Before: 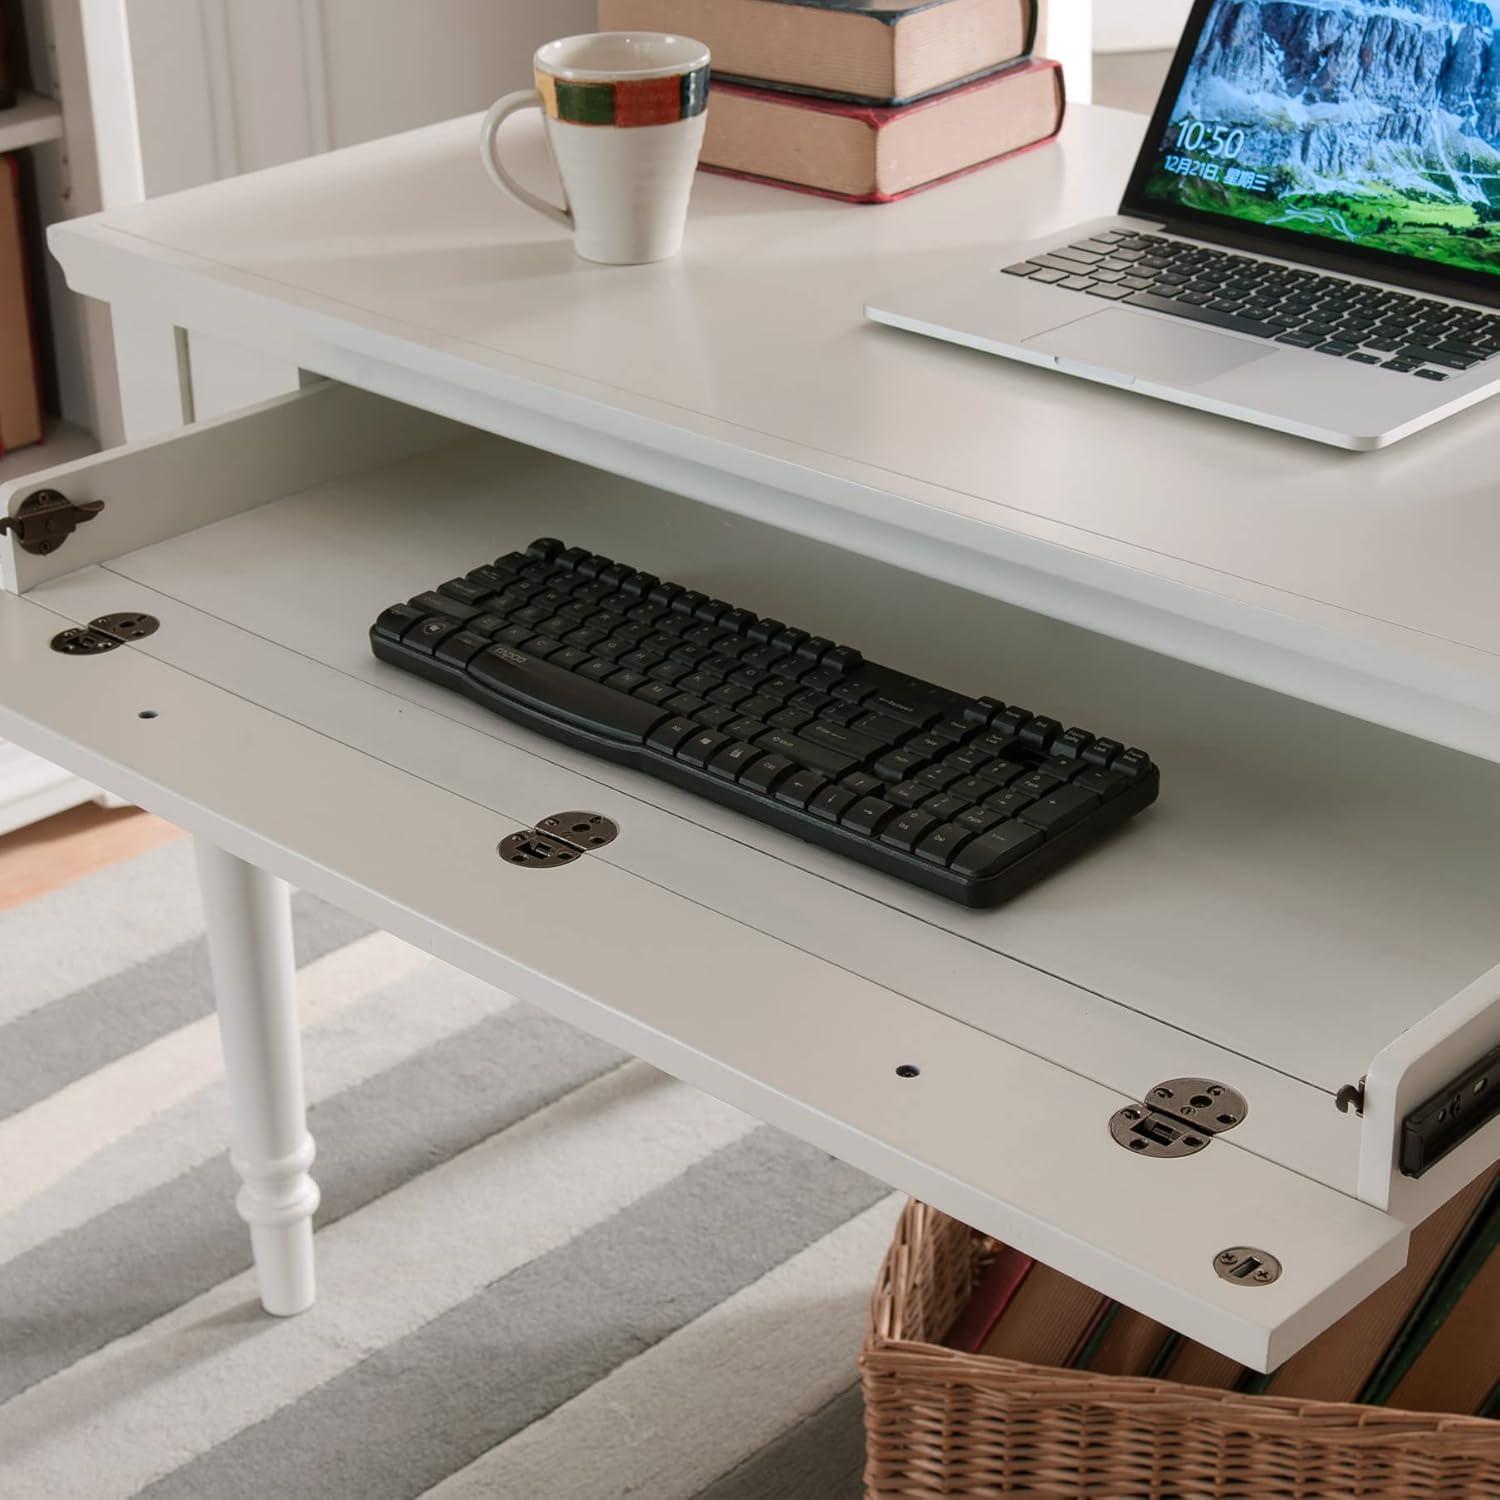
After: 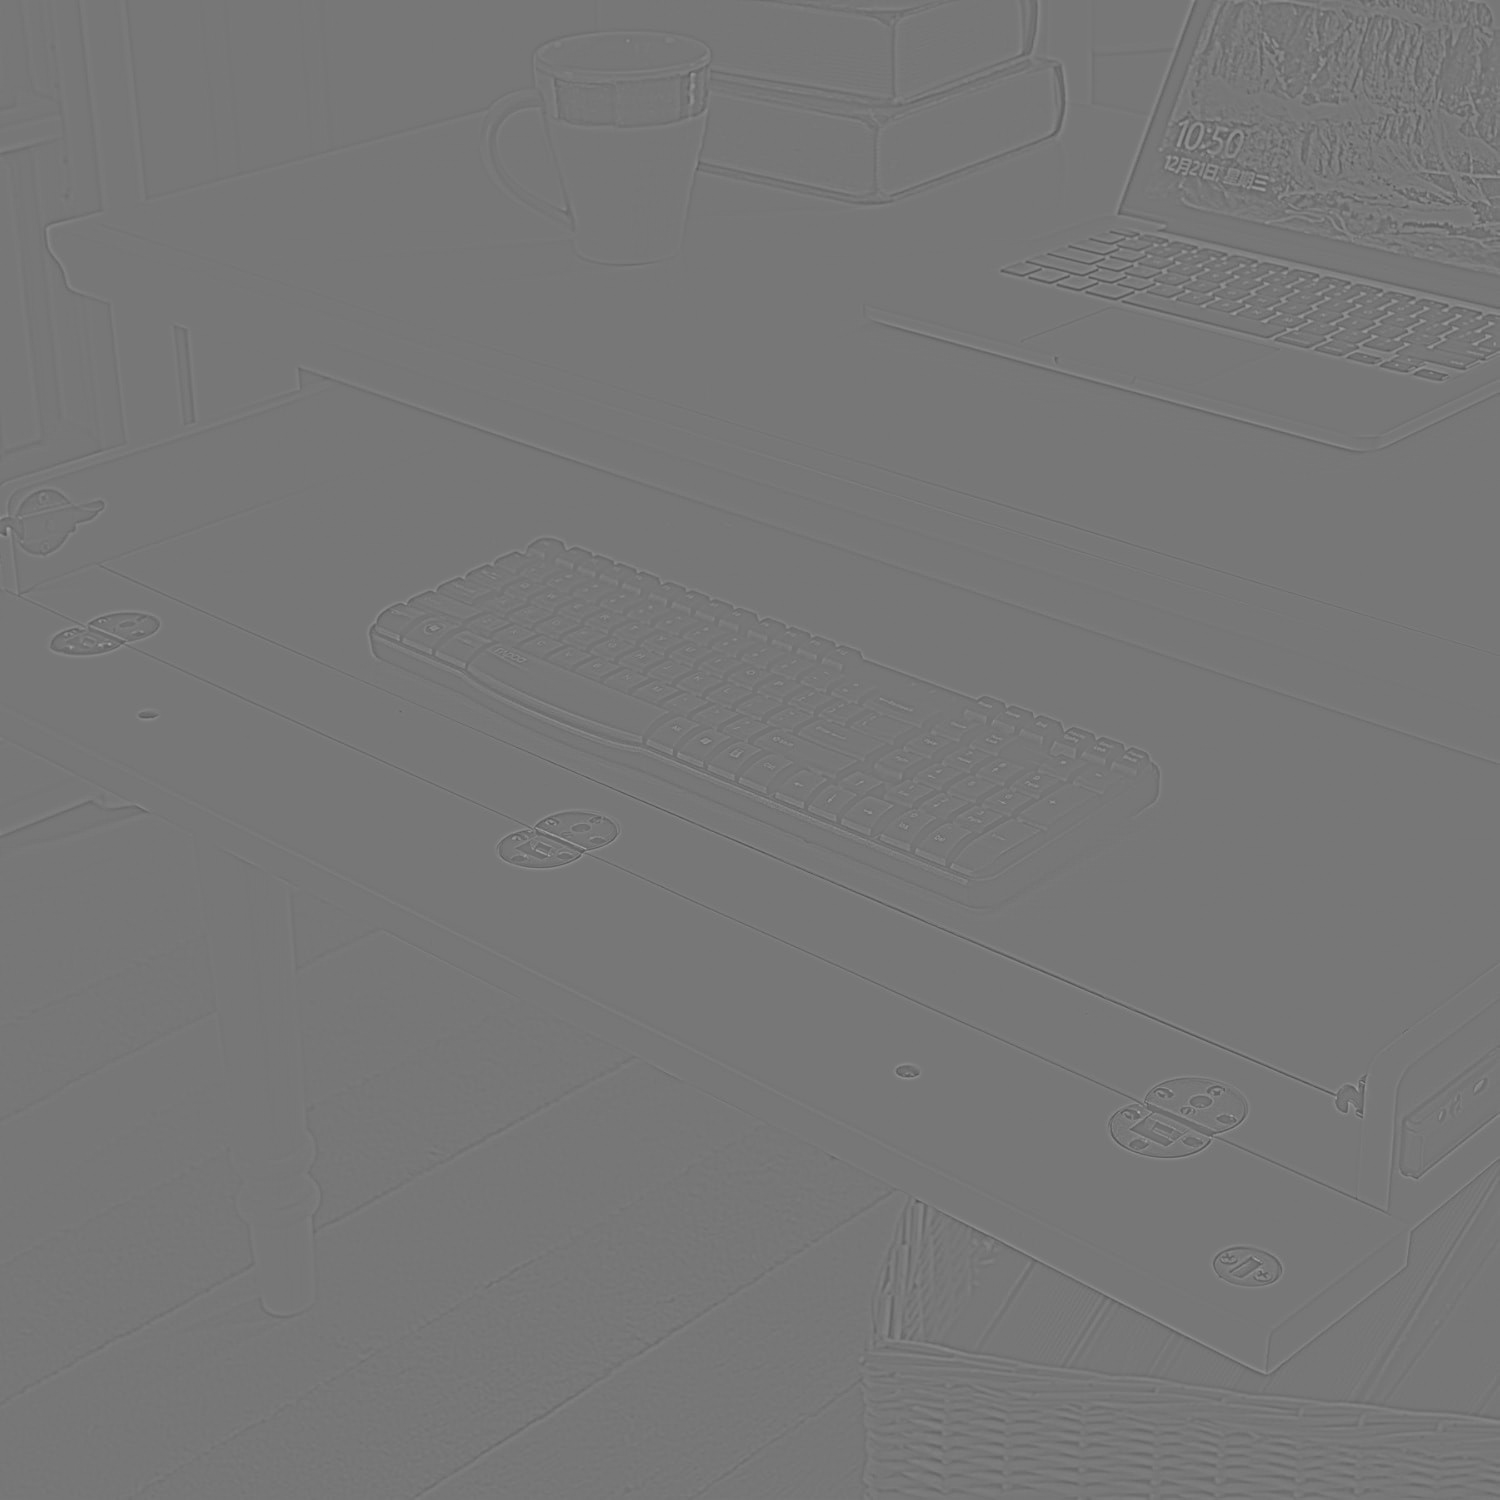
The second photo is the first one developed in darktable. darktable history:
local contrast: on, module defaults
highpass: sharpness 5.84%, contrast boost 8.44%
tone equalizer: on, module defaults
